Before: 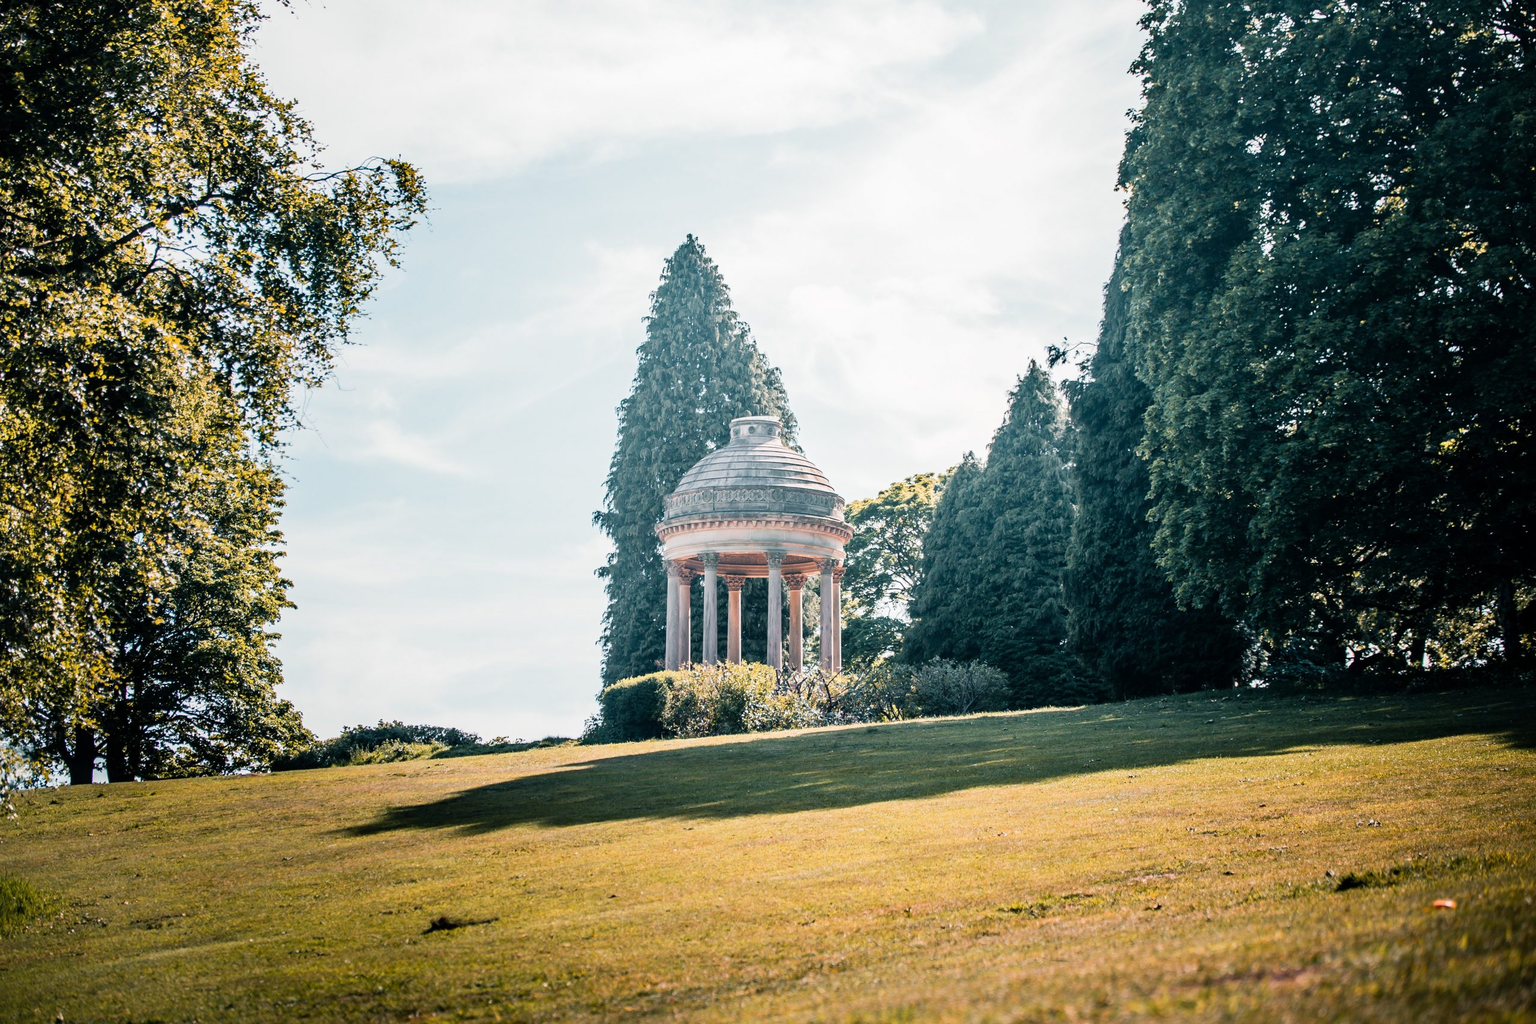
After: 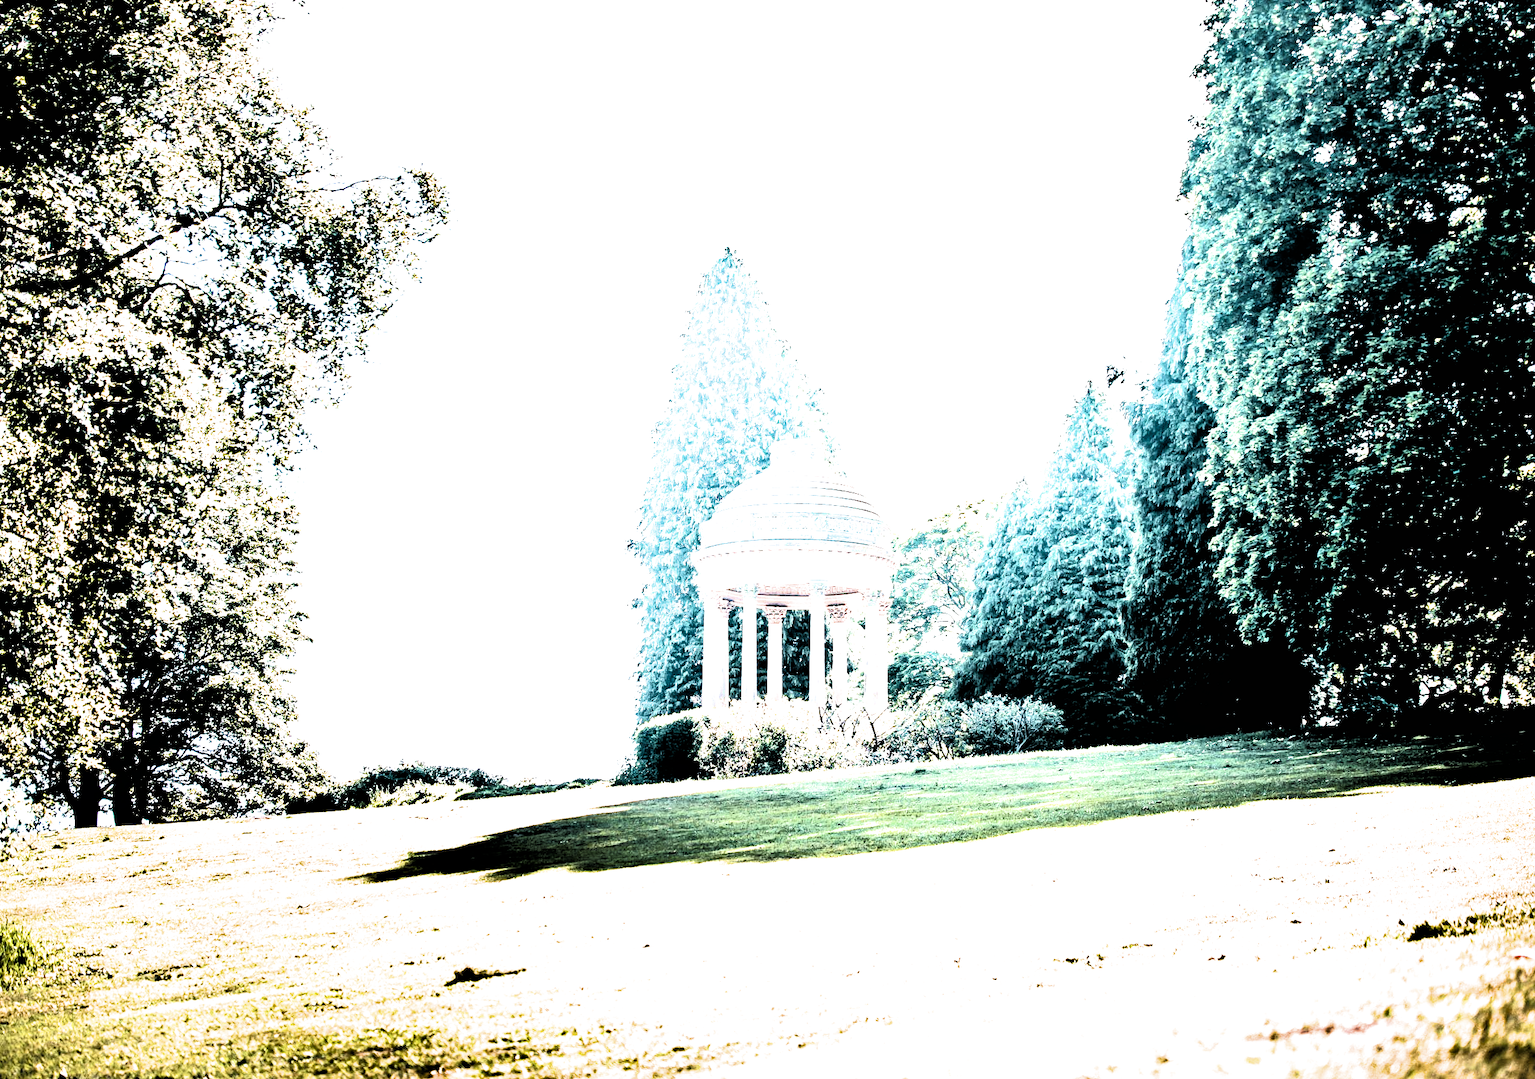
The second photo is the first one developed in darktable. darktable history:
crop and rotate: right 5.167%
exposure: black level correction 0, exposure 1.2 EV, compensate exposure bias true, compensate highlight preservation false
filmic rgb: black relative exposure -3.63 EV, white relative exposure 2.16 EV, hardness 3.62
shadows and highlights: shadows 49, highlights -41, soften with gaussian
color balance rgb: saturation formula JzAzBz (2021)
white balance: red 1.009, blue 0.985
rgb curve: curves: ch0 [(0, 0) (0.21, 0.15) (0.24, 0.21) (0.5, 0.75) (0.75, 0.96) (0.89, 0.99) (1, 1)]; ch1 [(0, 0.02) (0.21, 0.13) (0.25, 0.2) (0.5, 0.67) (0.75, 0.9) (0.89, 0.97) (1, 1)]; ch2 [(0, 0.02) (0.21, 0.13) (0.25, 0.2) (0.5, 0.67) (0.75, 0.9) (0.89, 0.97) (1, 1)], compensate middle gray true
